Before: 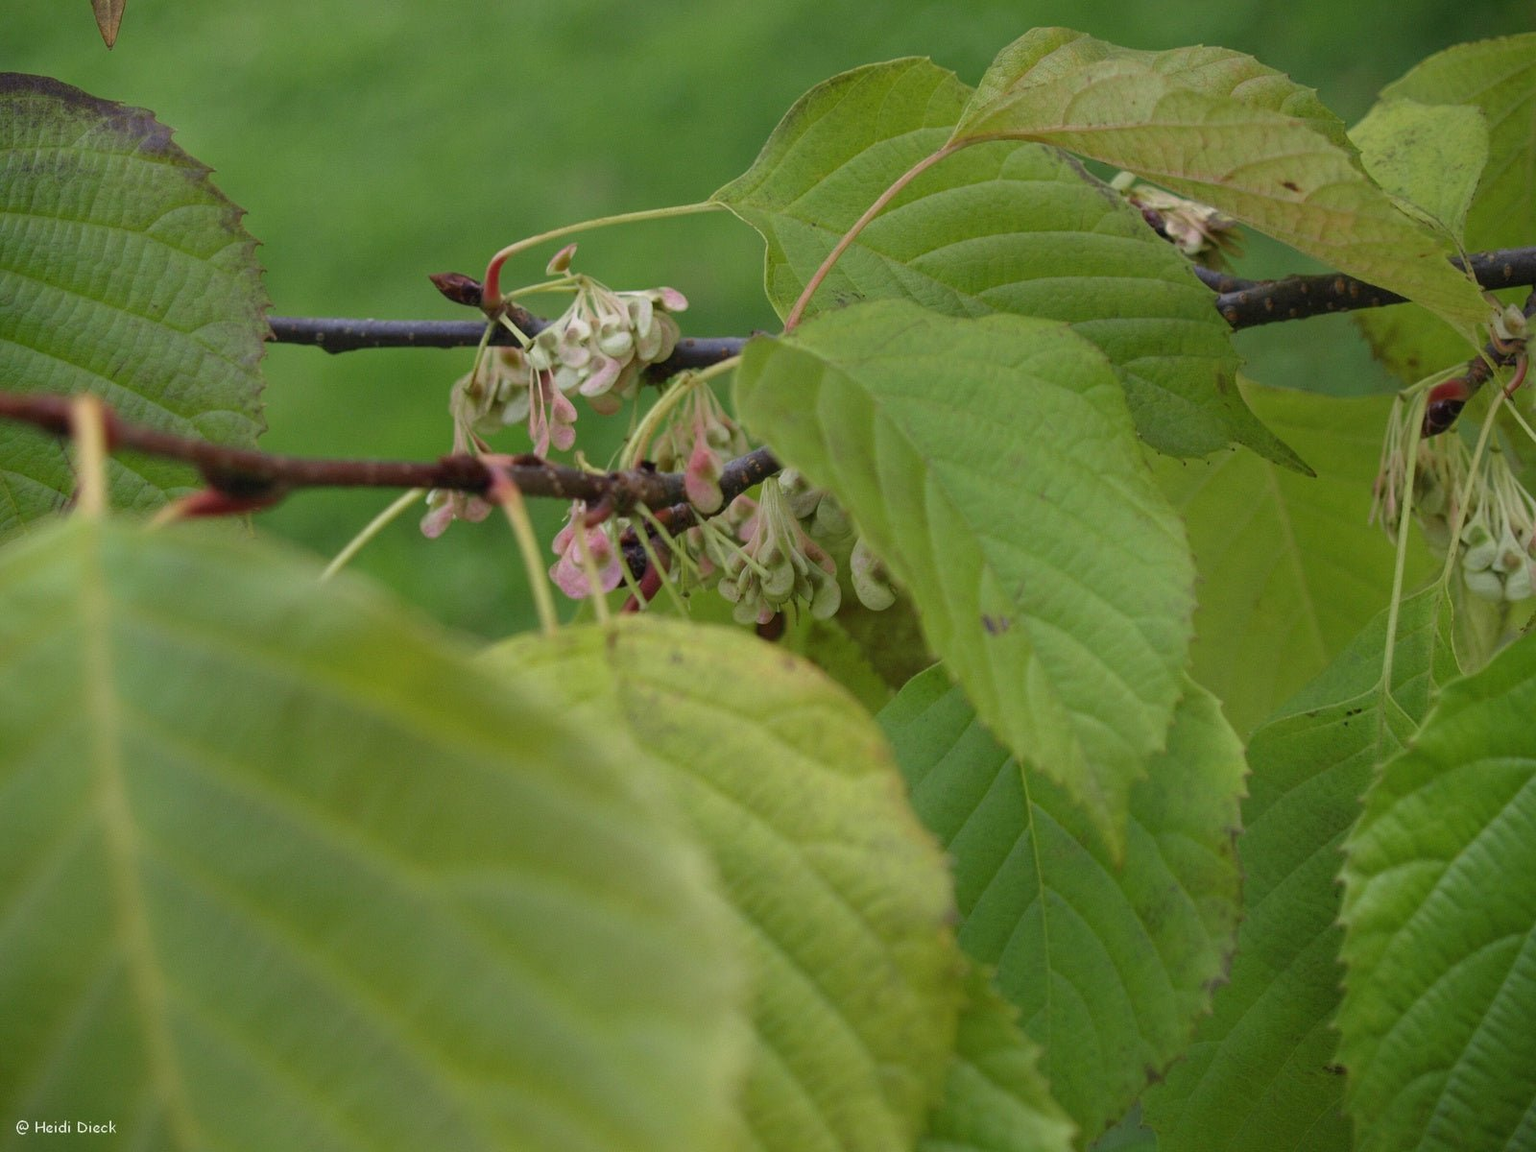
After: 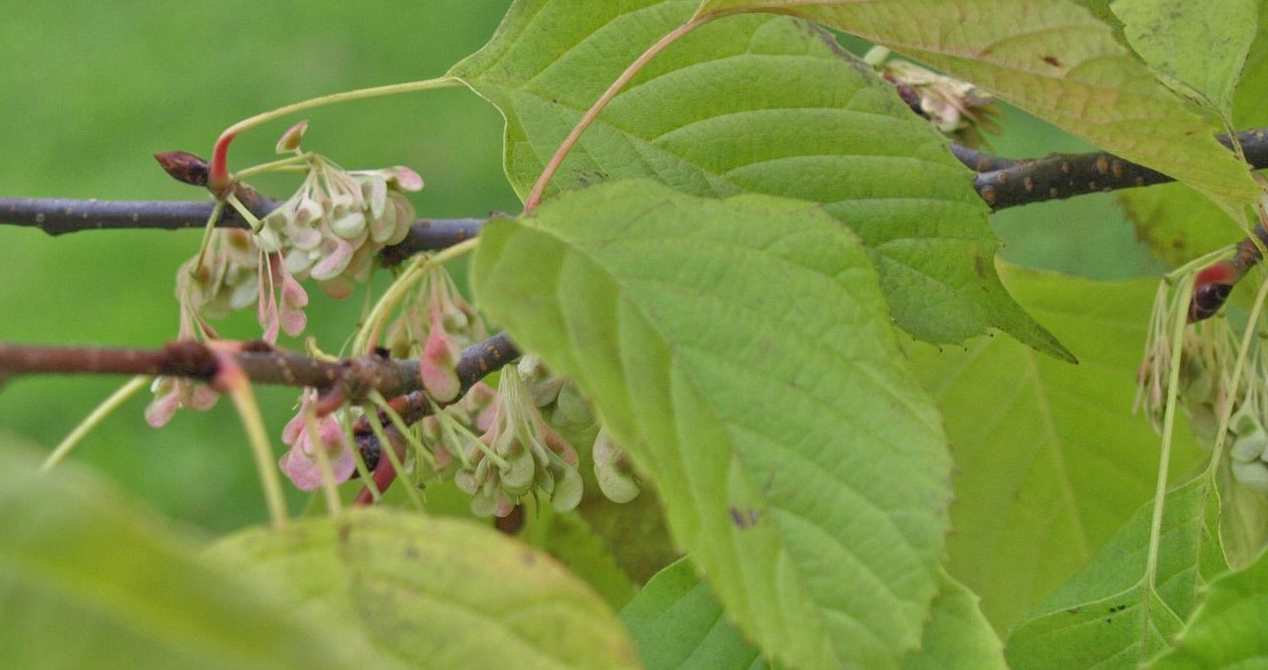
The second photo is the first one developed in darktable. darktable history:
crop: left 18.361%, top 11.096%, right 2.374%, bottom 33.053%
tone equalizer: -7 EV 0.158 EV, -6 EV 0.638 EV, -5 EV 1.17 EV, -4 EV 1.34 EV, -3 EV 1.18 EV, -2 EV 0.6 EV, -1 EV 0.152 EV
